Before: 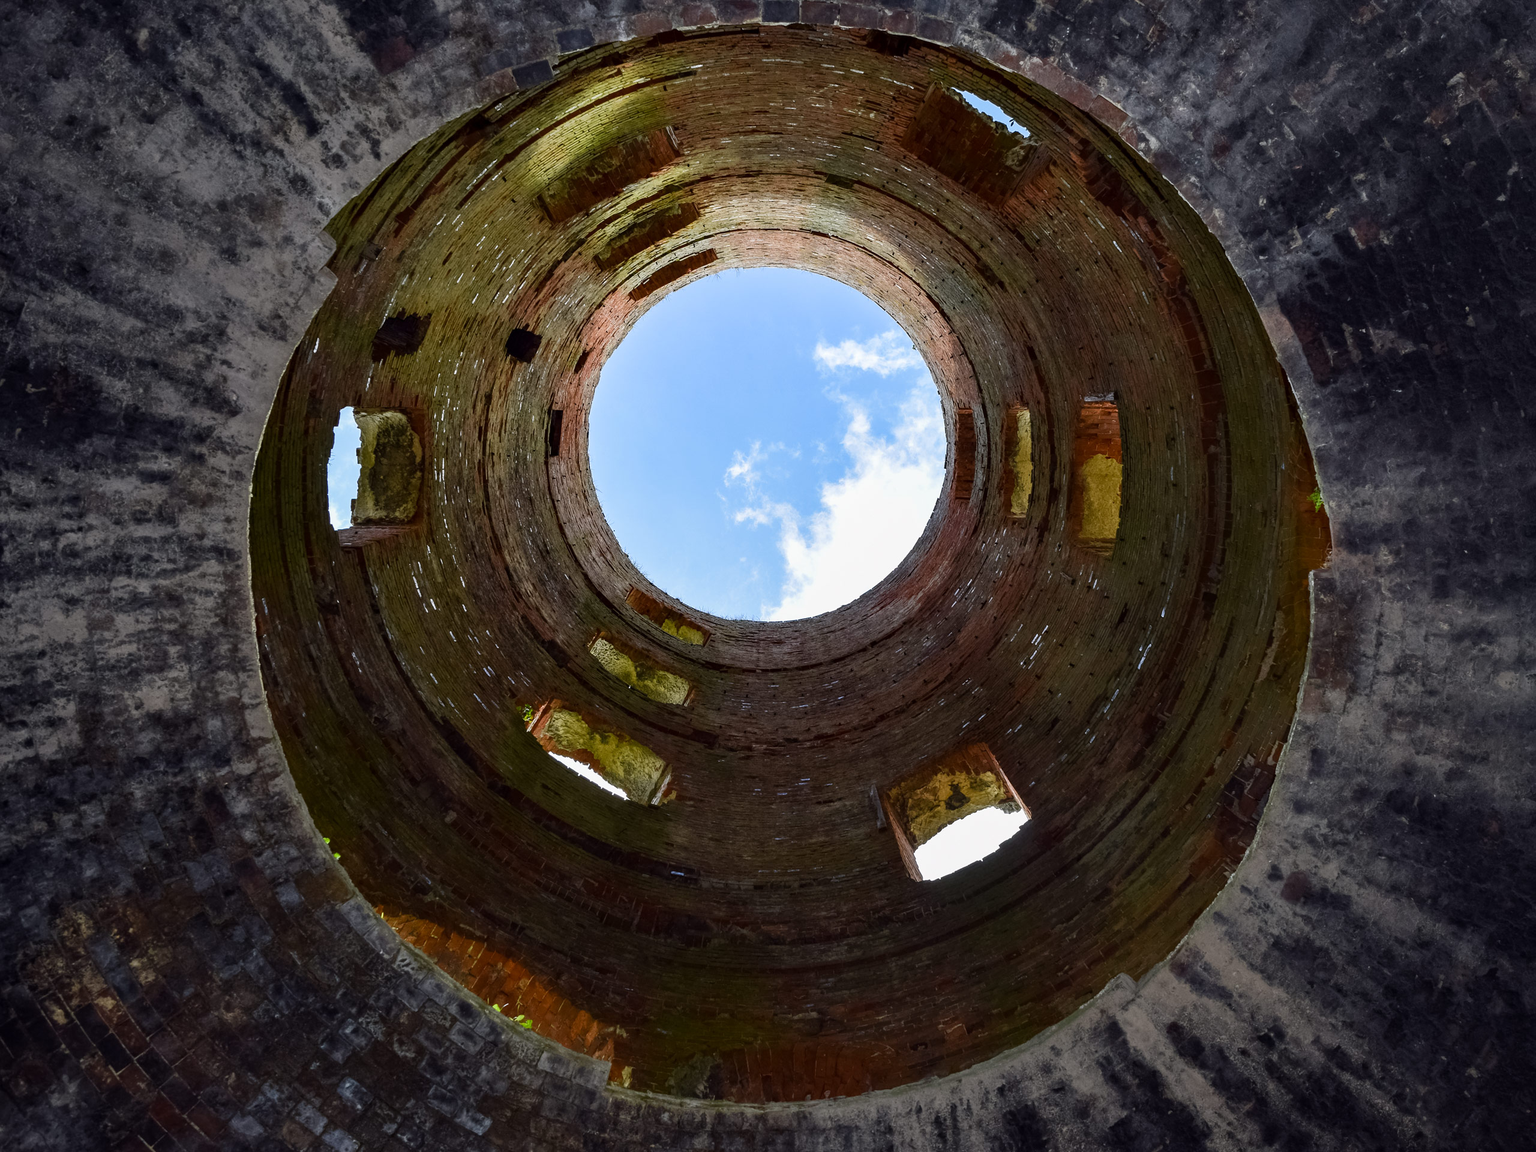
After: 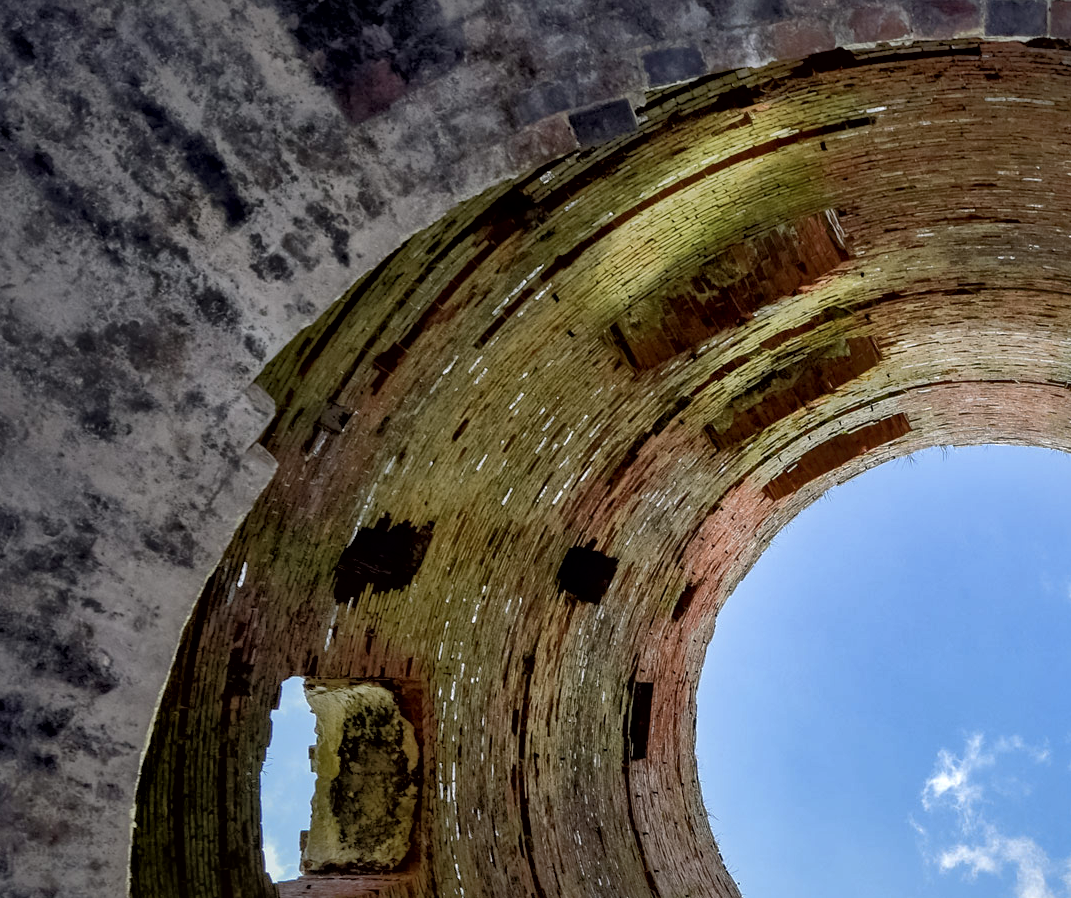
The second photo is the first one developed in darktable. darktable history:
base curve: curves: ch0 [(0, 0) (0.74, 0.67) (1, 1)], preserve colors none
shadows and highlights: on, module defaults
local contrast: mode bilateral grid, contrast 20, coarseness 49, detail 150%, midtone range 0.2
crop and rotate: left 11.149%, top 0.076%, right 47.015%, bottom 53.139%
contrast brightness saturation: saturation -0.052
tone equalizer: -8 EV -1.84 EV, -7 EV -1.16 EV, -6 EV -1.61 EV
